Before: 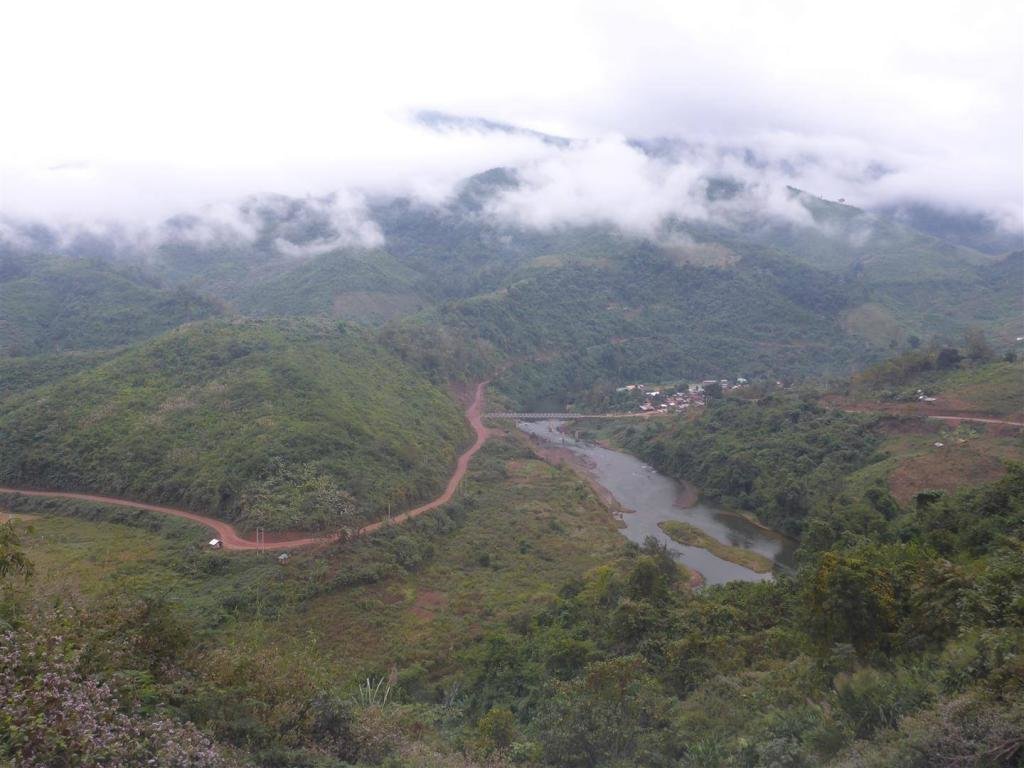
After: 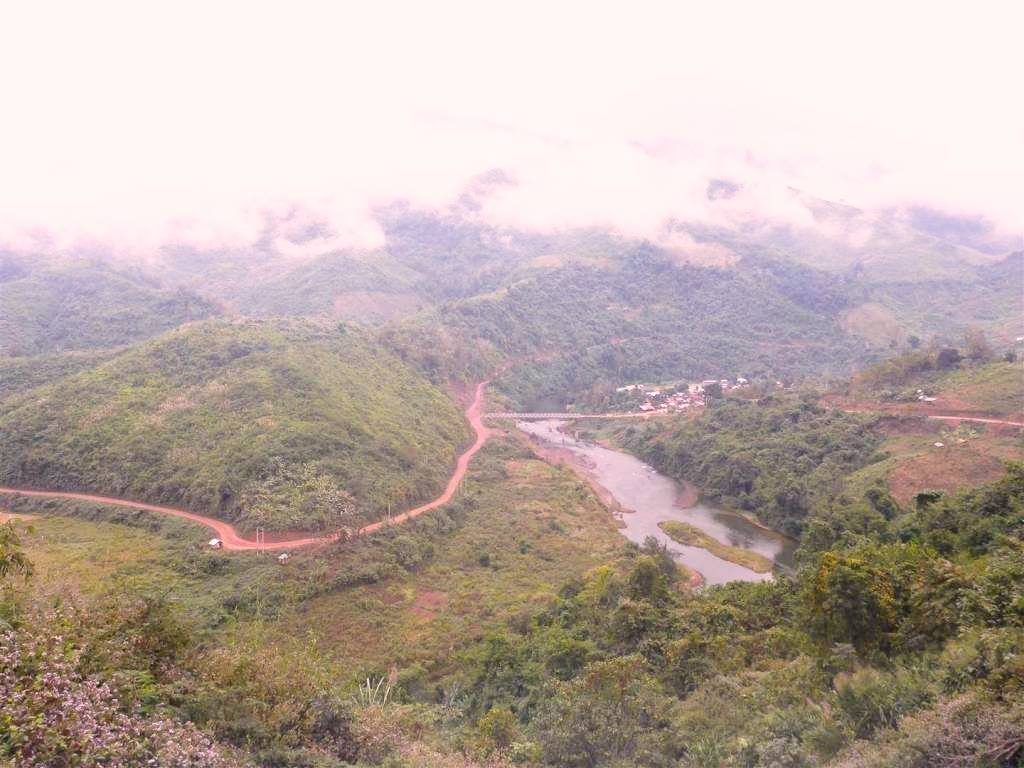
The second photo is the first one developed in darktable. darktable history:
color correction: highlights a* 12.56, highlights b* 5.44
base curve: curves: ch0 [(0, 0) (0.012, 0.01) (0.073, 0.168) (0.31, 0.711) (0.645, 0.957) (1, 1)], preserve colors none
